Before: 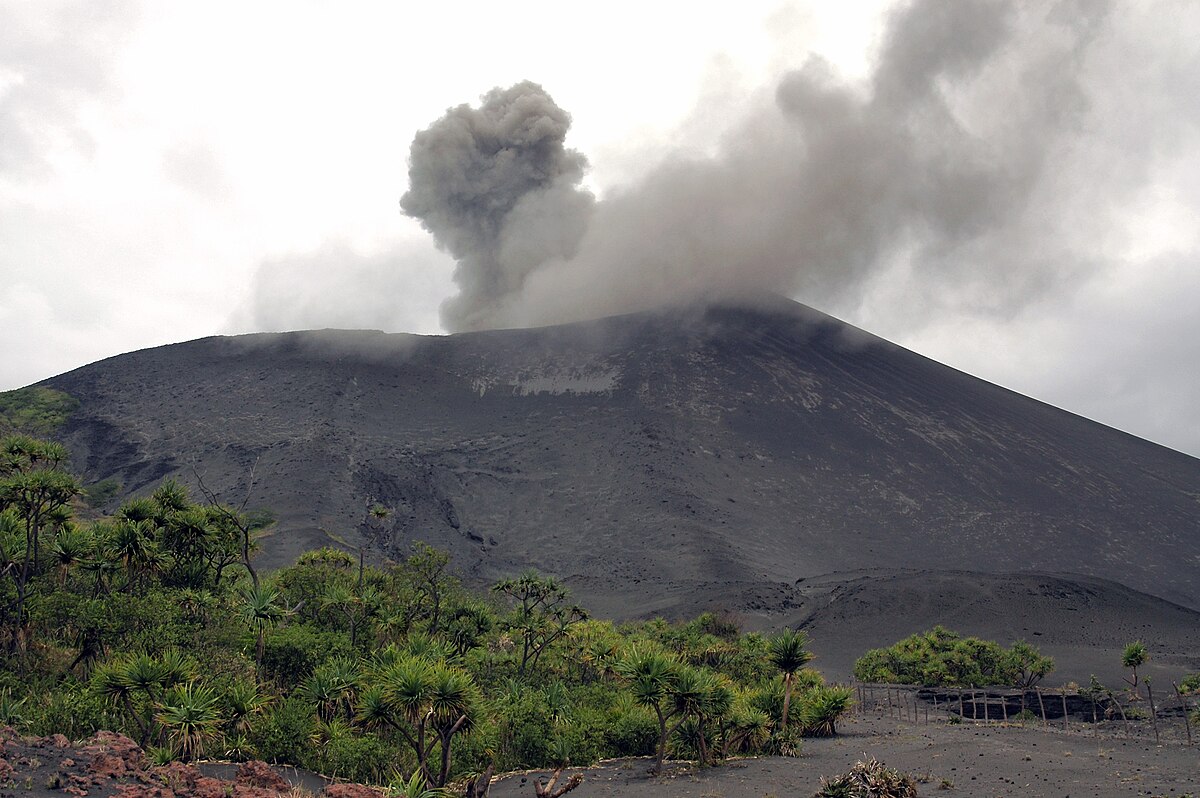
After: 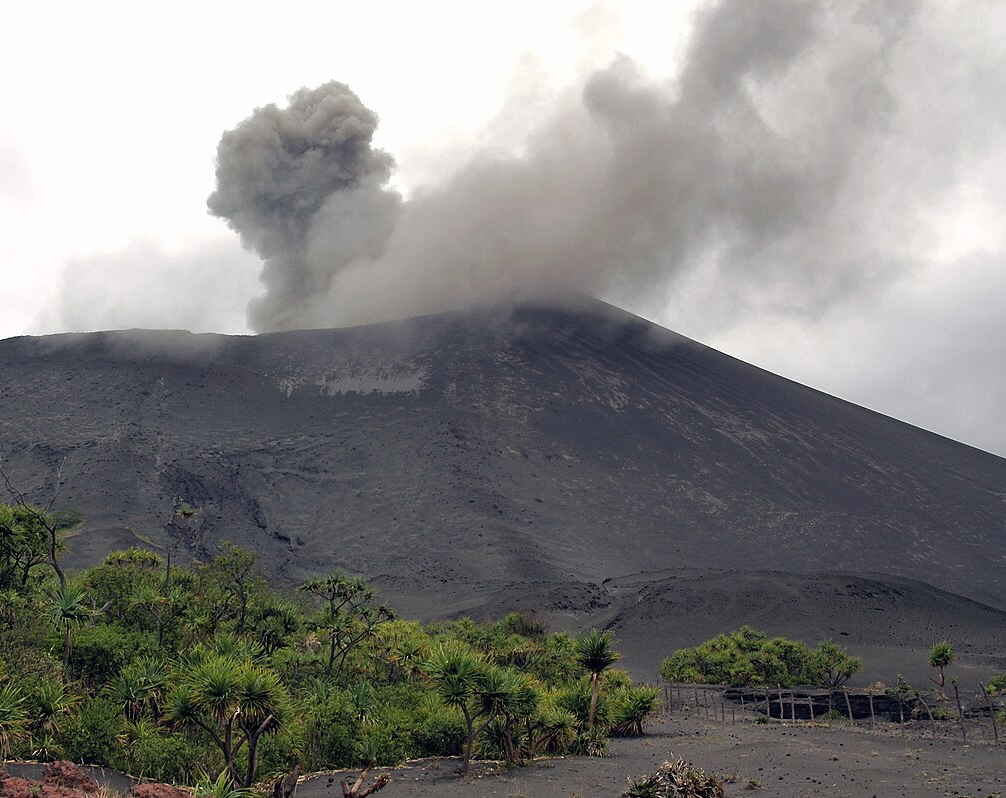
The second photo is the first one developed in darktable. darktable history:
crop: left 16.142%
